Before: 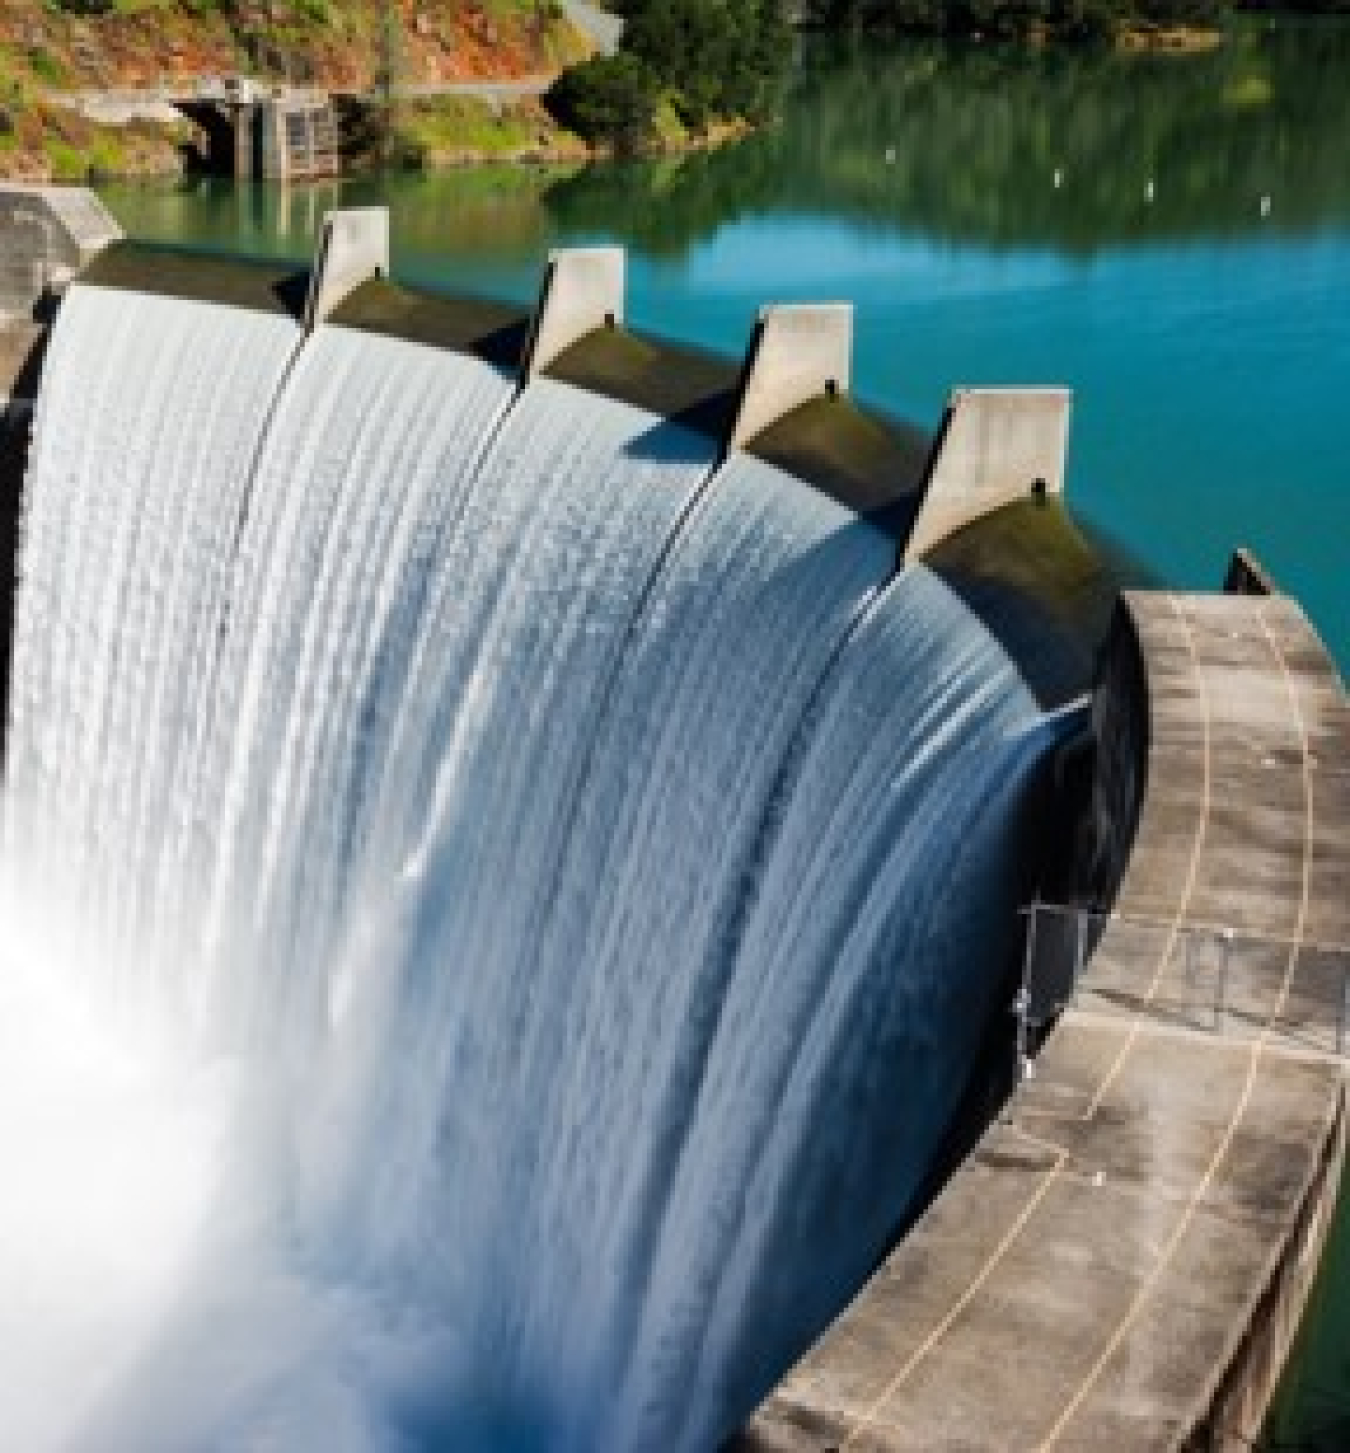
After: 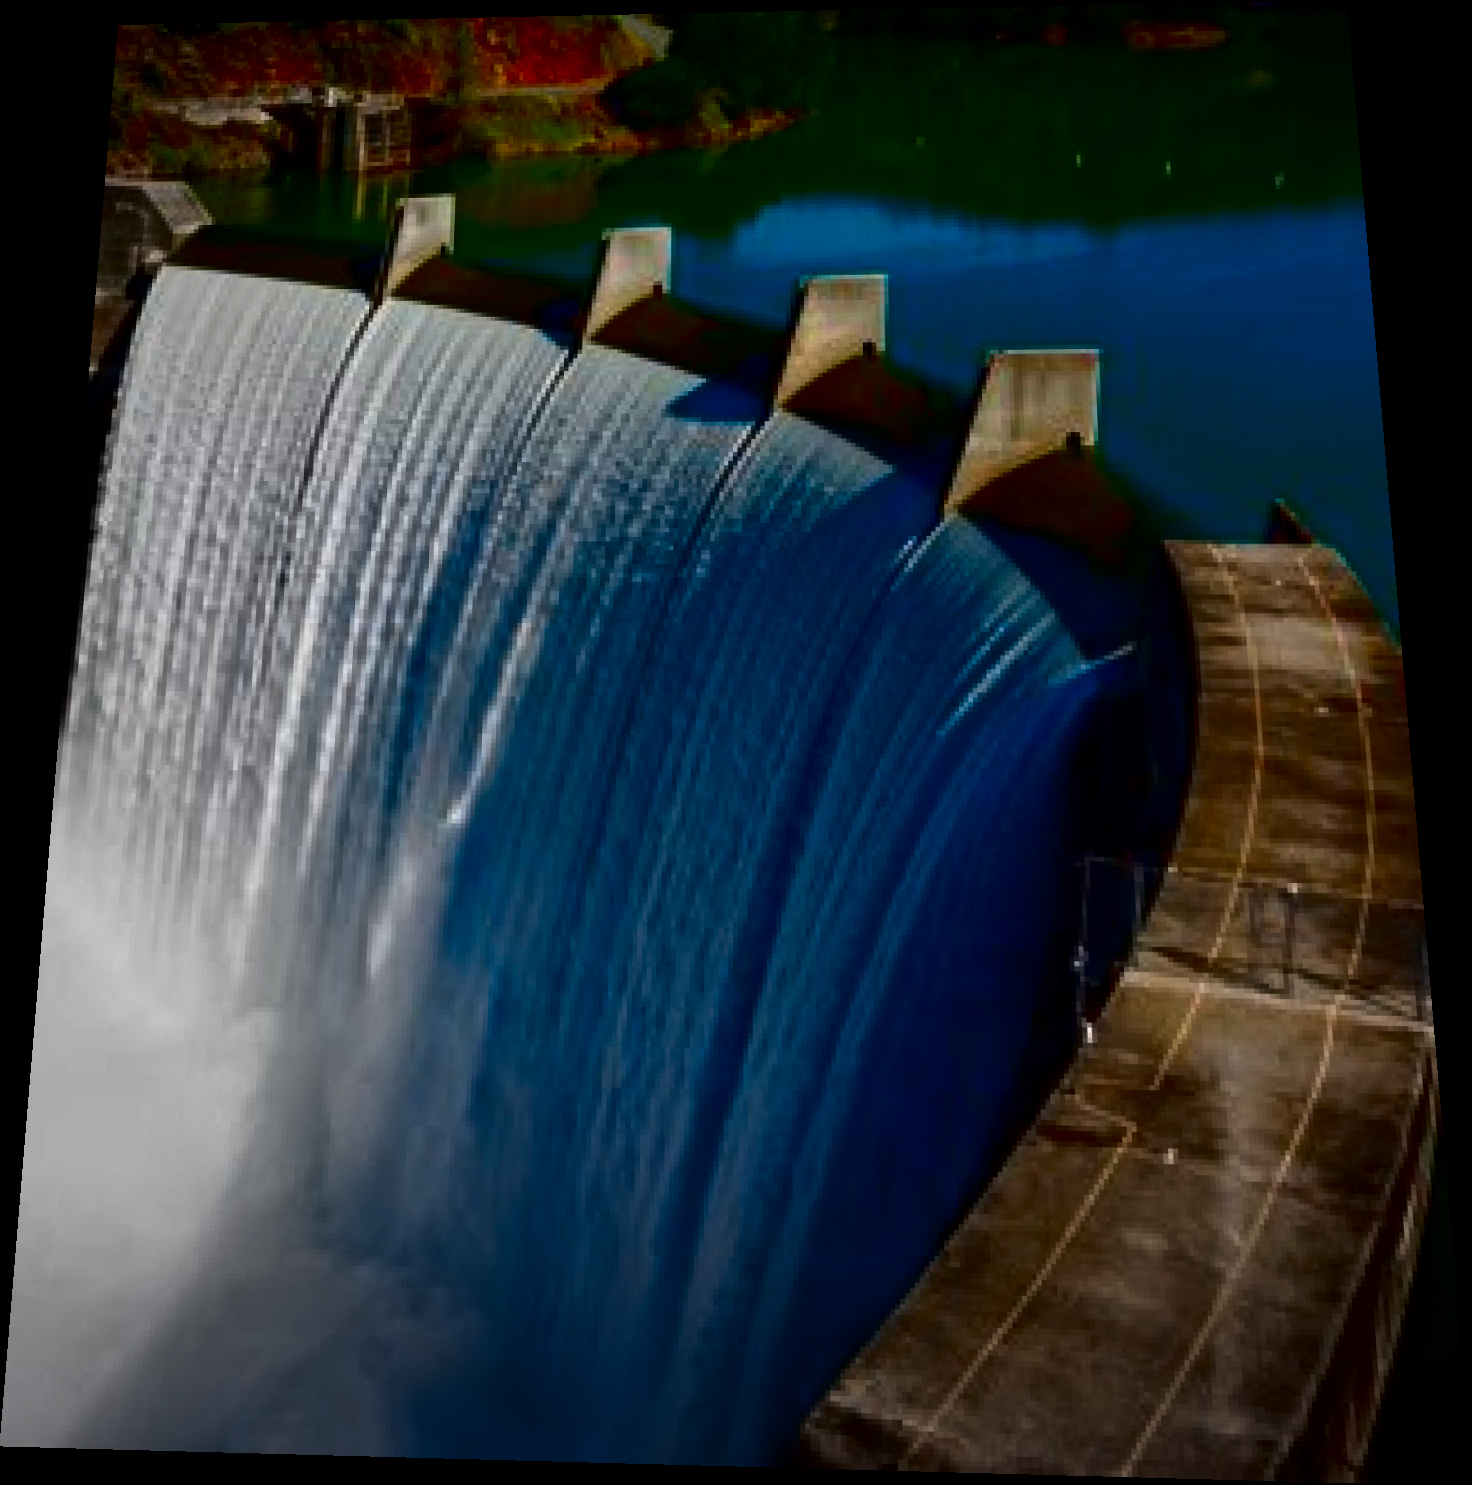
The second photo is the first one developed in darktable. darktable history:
vignetting: fall-off start 73.57%, center (0.22, -0.235)
rotate and perspective: rotation 0.128°, lens shift (vertical) -0.181, lens shift (horizontal) -0.044, shear 0.001, automatic cropping off
contrast brightness saturation: brightness -1, saturation 1
